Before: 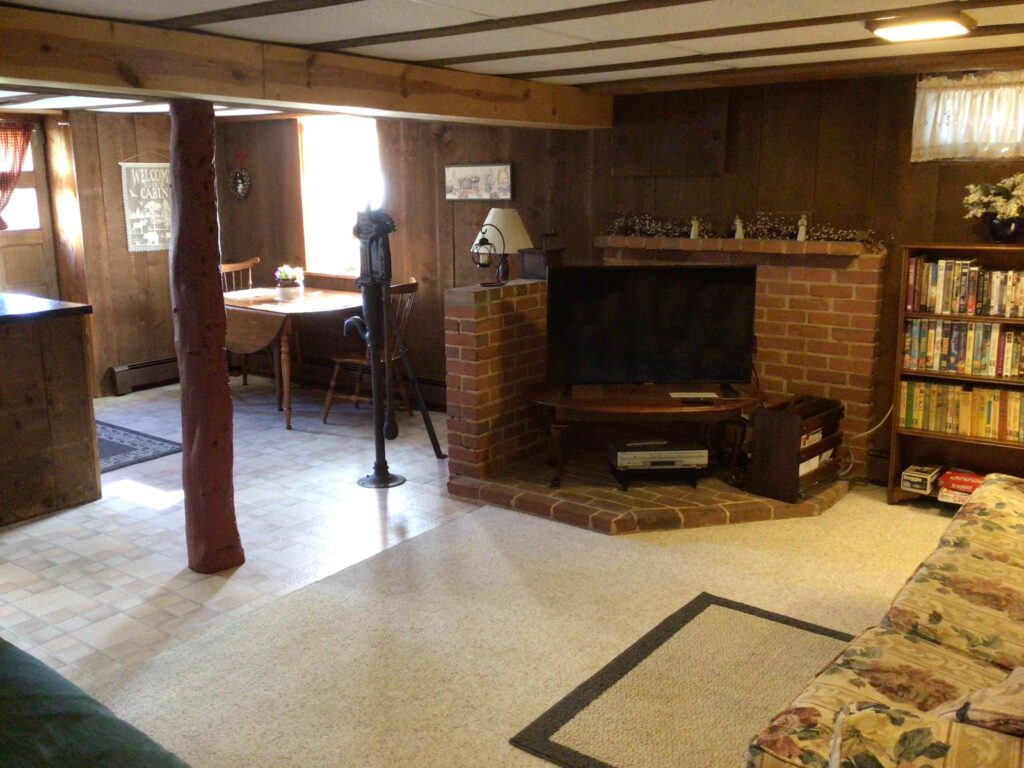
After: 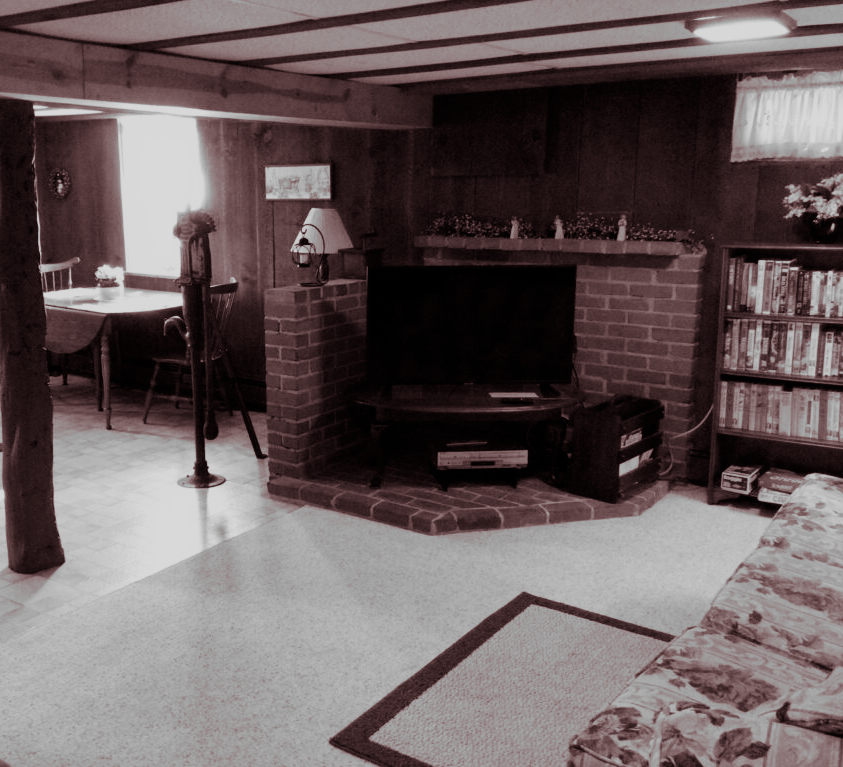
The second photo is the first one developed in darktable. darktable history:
crop: left 17.582%, bottom 0.031%
split-toning: shadows › saturation 0.41, highlights › saturation 0, compress 33.55%
contrast brightness saturation: contrast 0.14
filmic rgb: black relative exposure -7.32 EV, white relative exposure 5.09 EV, hardness 3.2
monochrome: a 1.94, b -0.638
